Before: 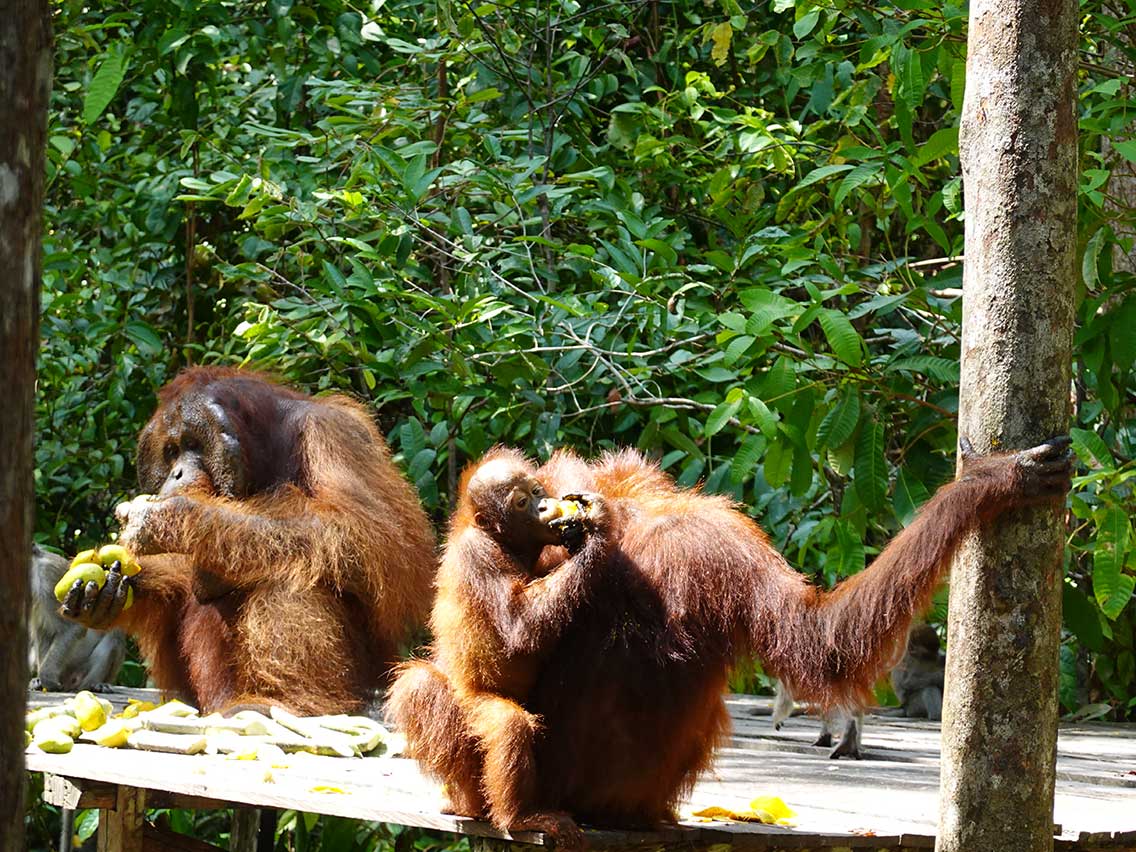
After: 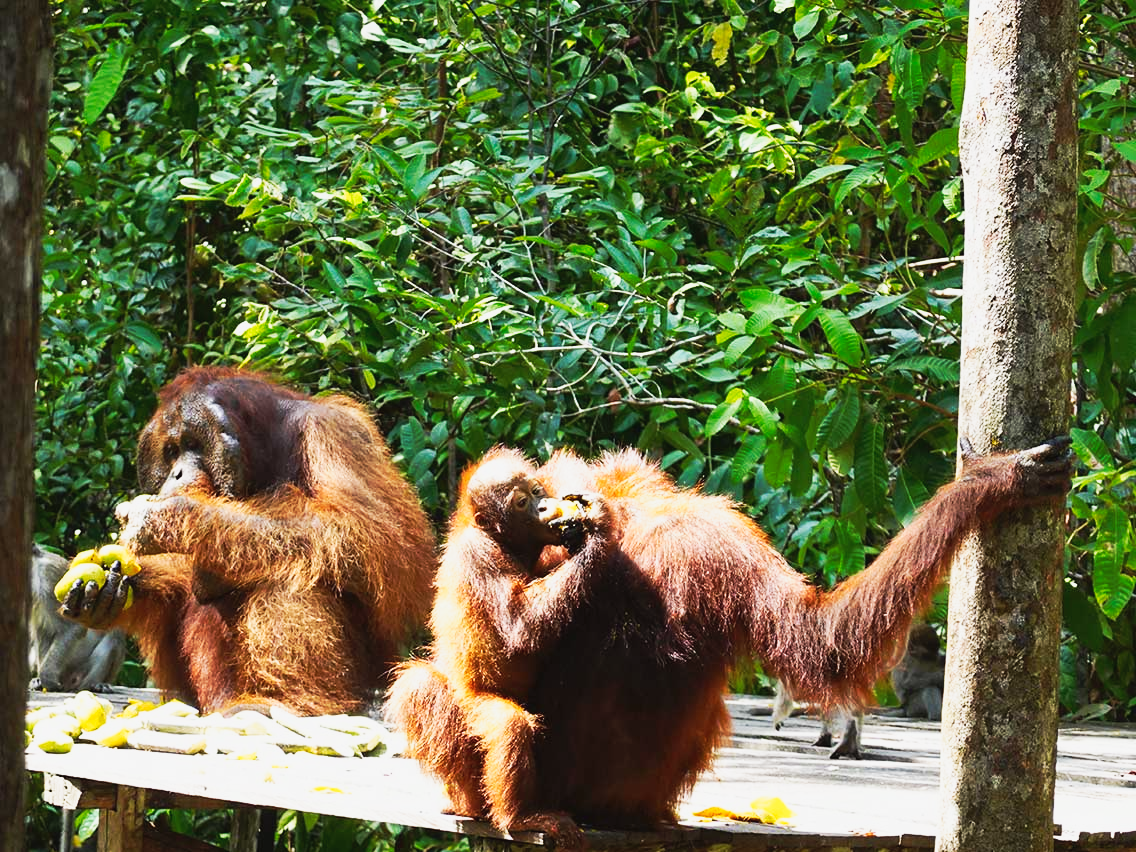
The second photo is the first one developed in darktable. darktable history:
tone curve: curves: ch0 [(0, 0.026) (0.172, 0.194) (0.398, 0.437) (0.469, 0.544) (0.612, 0.741) (0.845, 0.926) (1, 0.968)]; ch1 [(0, 0) (0.437, 0.453) (0.472, 0.467) (0.502, 0.502) (0.531, 0.546) (0.574, 0.583) (0.617, 0.64) (0.699, 0.749) (0.859, 0.919) (1, 1)]; ch2 [(0, 0) (0.33, 0.301) (0.421, 0.443) (0.476, 0.502) (0.511, 0.504) (0.553, 0.553) (0.595, 0.586) (0.664, 0.664) (1, 1)], preserve colors none
